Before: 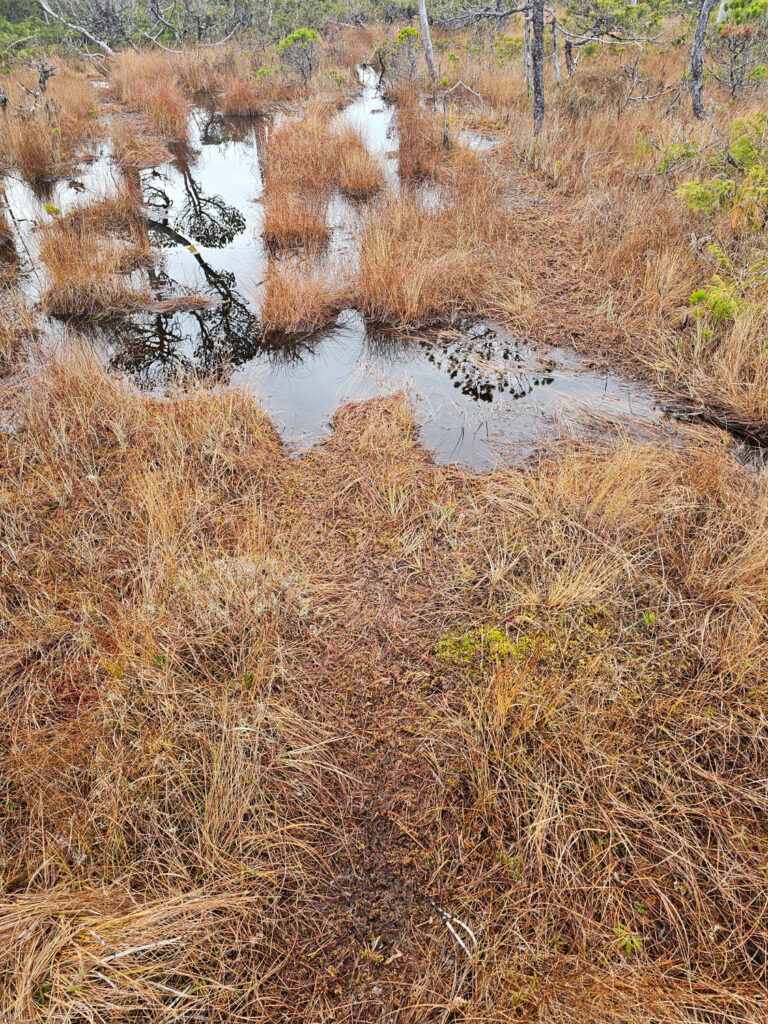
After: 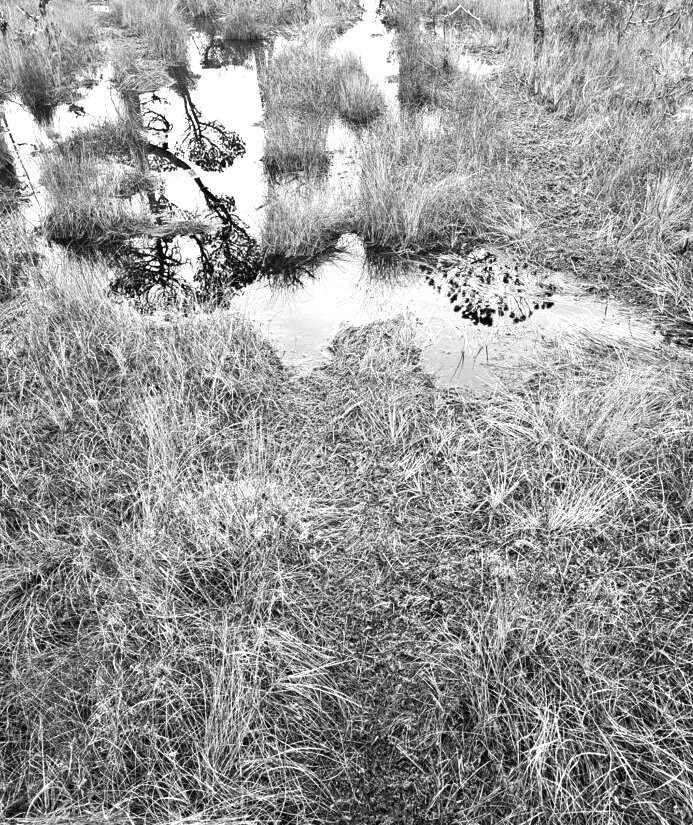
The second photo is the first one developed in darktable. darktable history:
monochrome: on, module defaults
contrast brightness saturation: contrast 0.05
color balance rgb: shadows lift › luminance -7.7%, shadows lift › chroma 2.13%, shadows lift › hue 165.27°, power › luminance -7.77%, power › chroma 1.1%, power › hue 215.88°, highlights gain › luminance 15.15%, highlights gain › chroma 7%, highlights gain › hue 125.57°, global offset › luminance -0.33%, global offset › chroma 0.11%, global offset › hue 165.27°, perceptual saturation grading › global saturation 24.42%, perceptual saturation grading › highlights -24.42%, perceptual saturation grading › mid-tones 24.42%, perceptual saturation grading › shadows 40%, perceptual brilliance grading › global brilliance -5%, perceptual brilliance grading › highlights 24.42%, perceptual brilliance grading › mid-tones 7%, perceptual brilliance grading › shadows -5%
crop: top 7.49%, right 9.717%, bottom 11.943%
